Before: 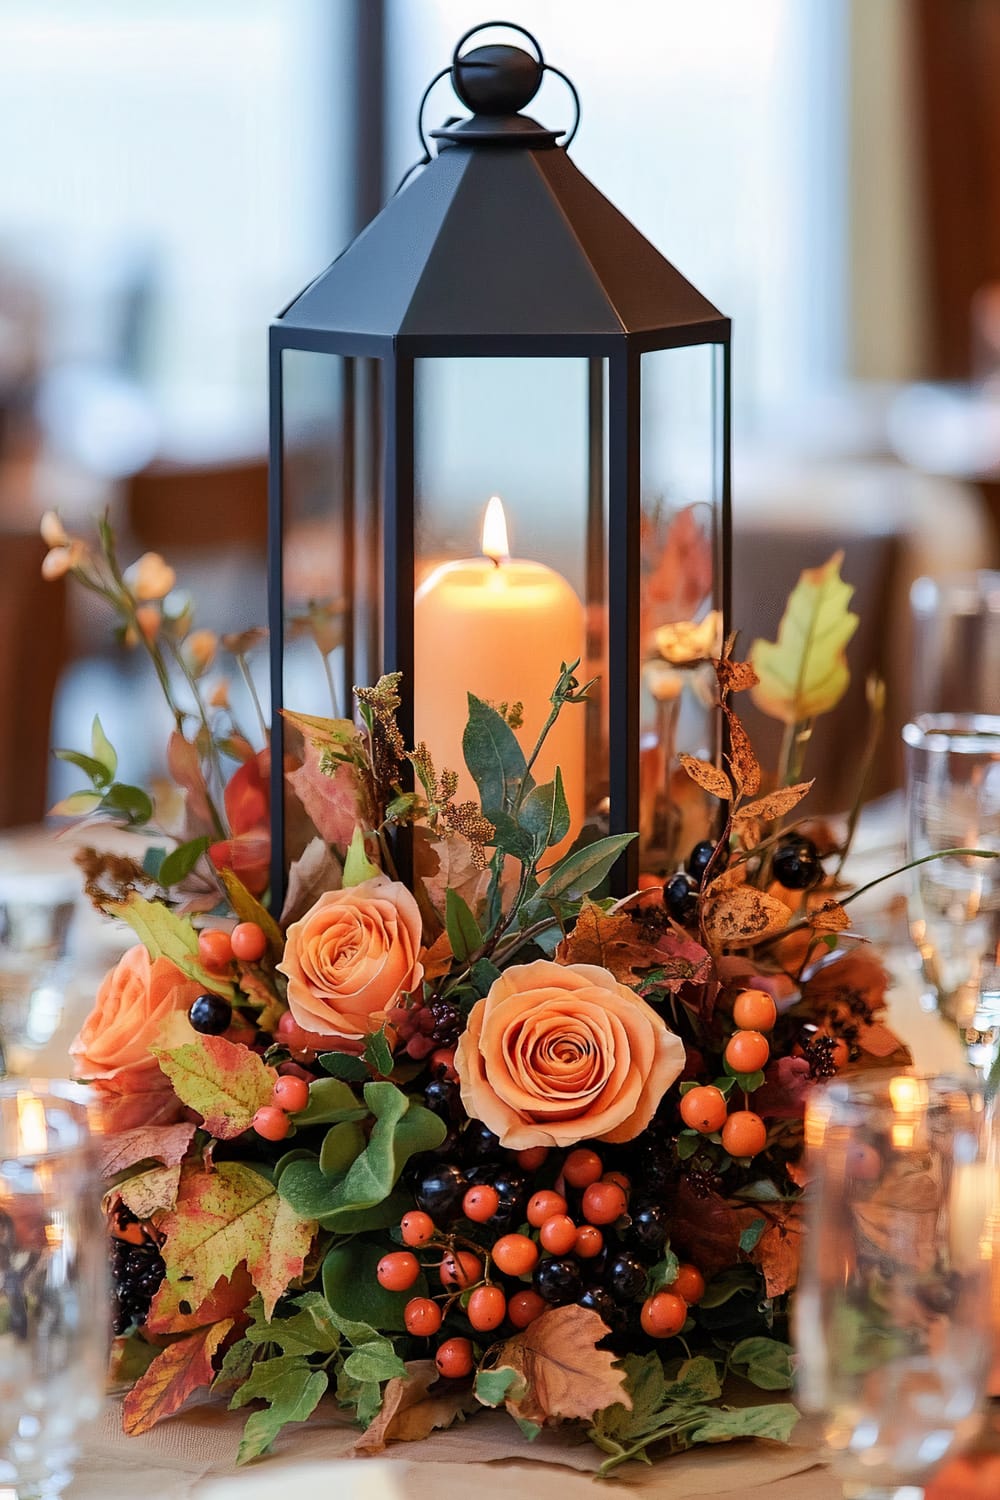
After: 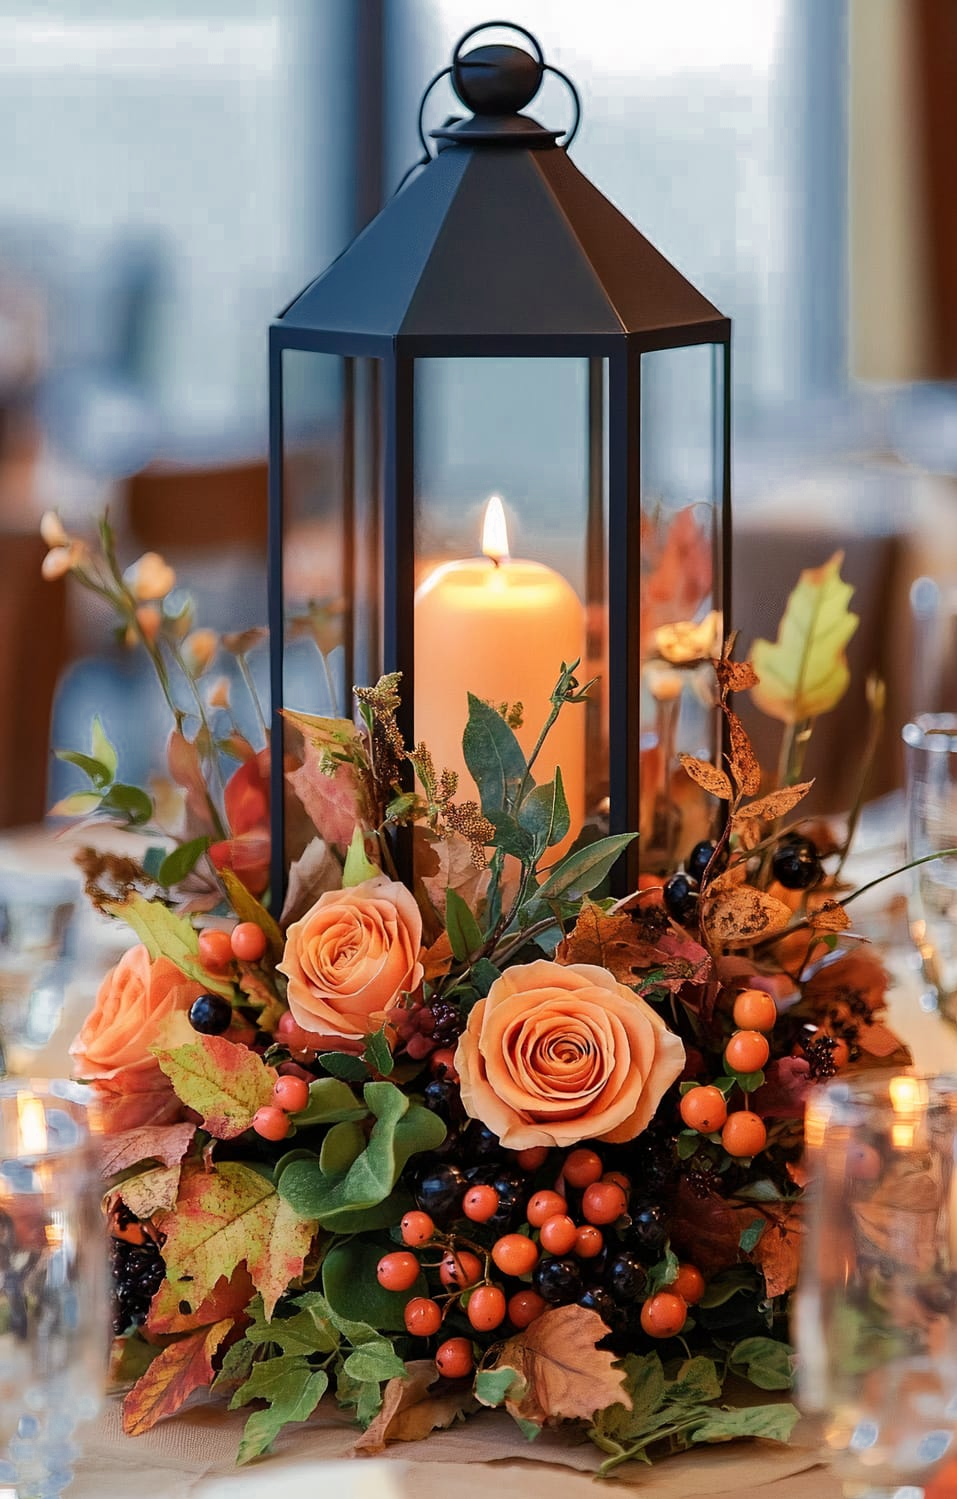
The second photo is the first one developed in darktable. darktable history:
color zones: curves: ch0 [(0, 0.497) (0.143, 0.5) (0.286, 0.5) (0.429, 0.483) (0.571, 0.116) (0.714, -0.006) (0.857, 0.28) (1, 0.497)]
crop: right 4.029%, bottom 0.035%
